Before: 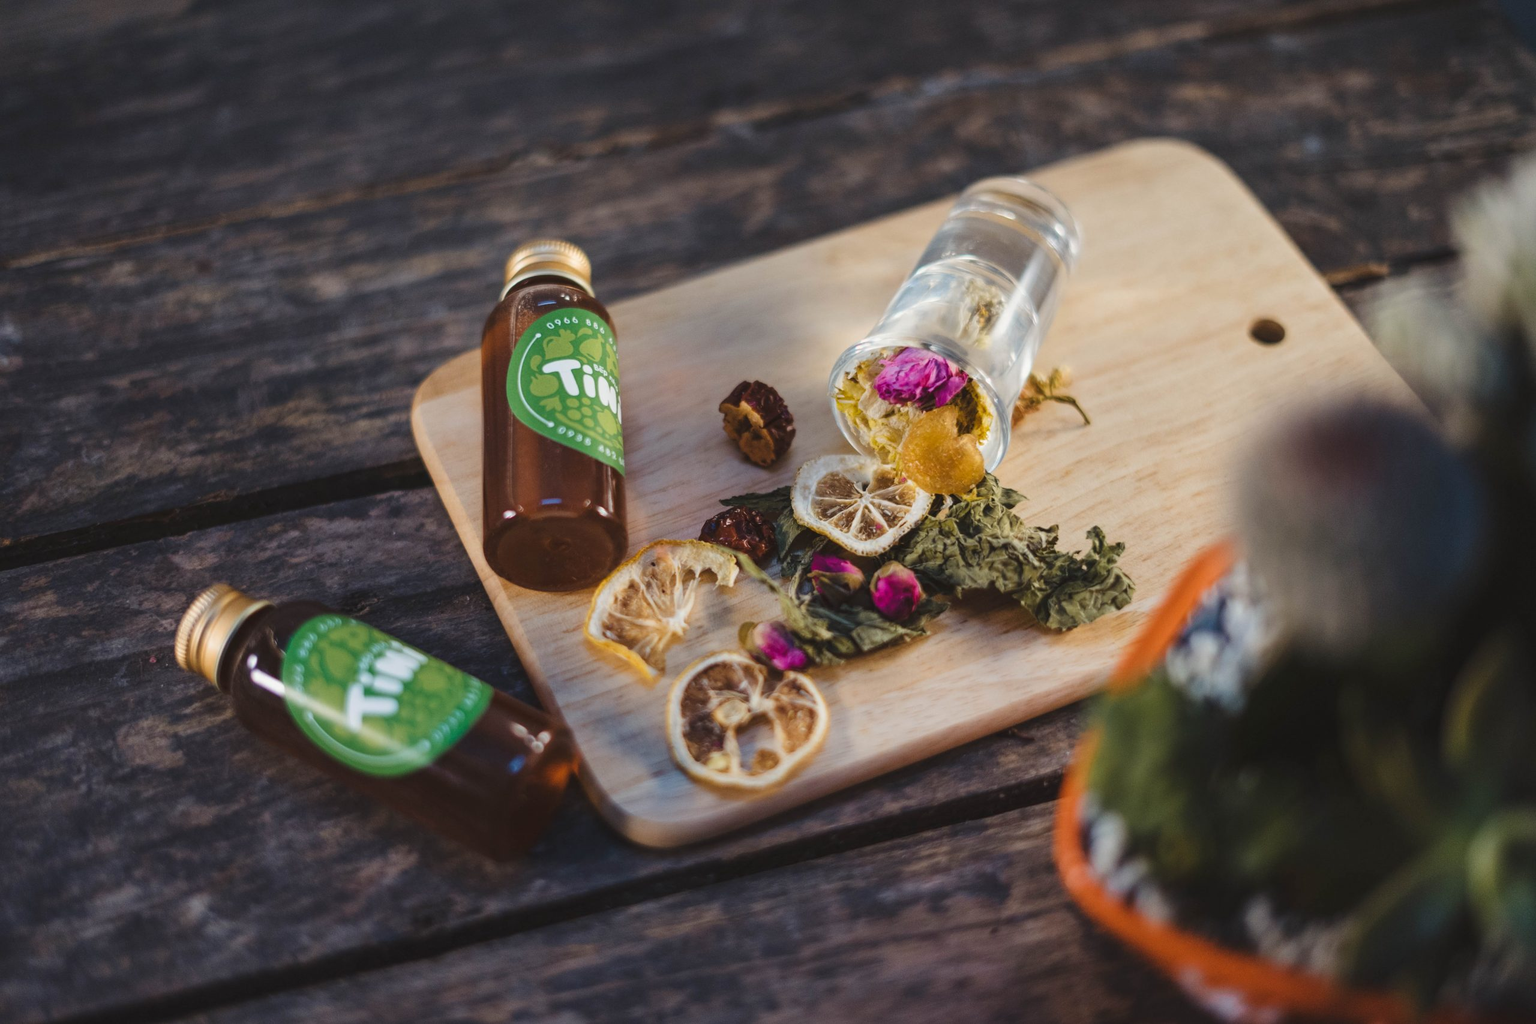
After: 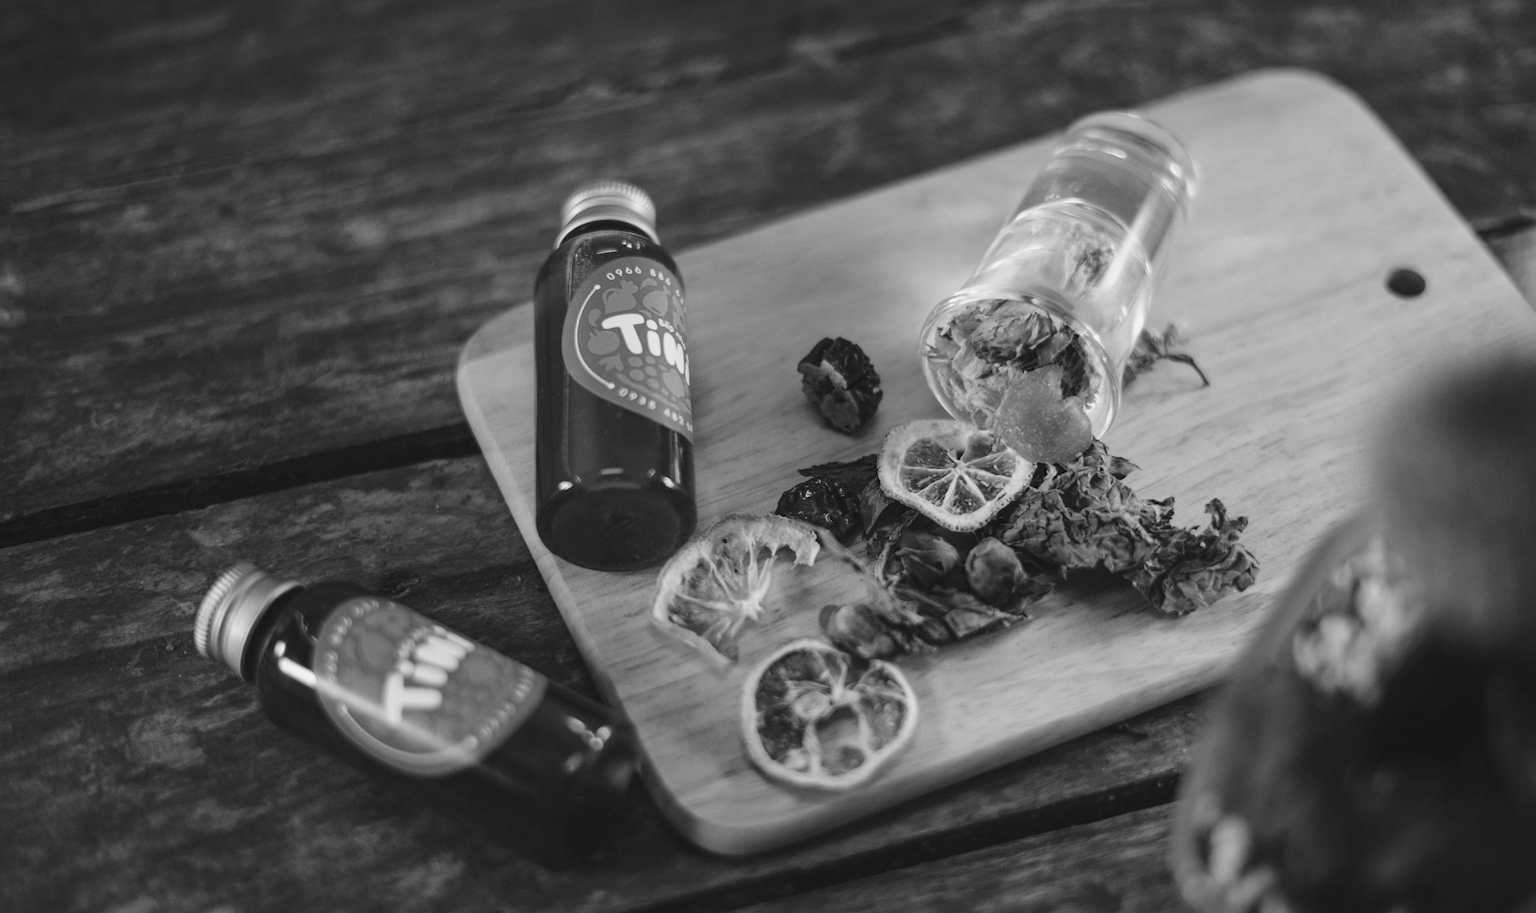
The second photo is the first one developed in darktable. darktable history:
crop: top 7.543%, right 9.841%, bottom 12.026%
color calibration: output gray [0.25, 0.35, 0.4, 0], illuminant Planckian (black body), adaptation linear Bradford (ICC v4), x 0.365, y 0.367, temperature 4414.49 K
